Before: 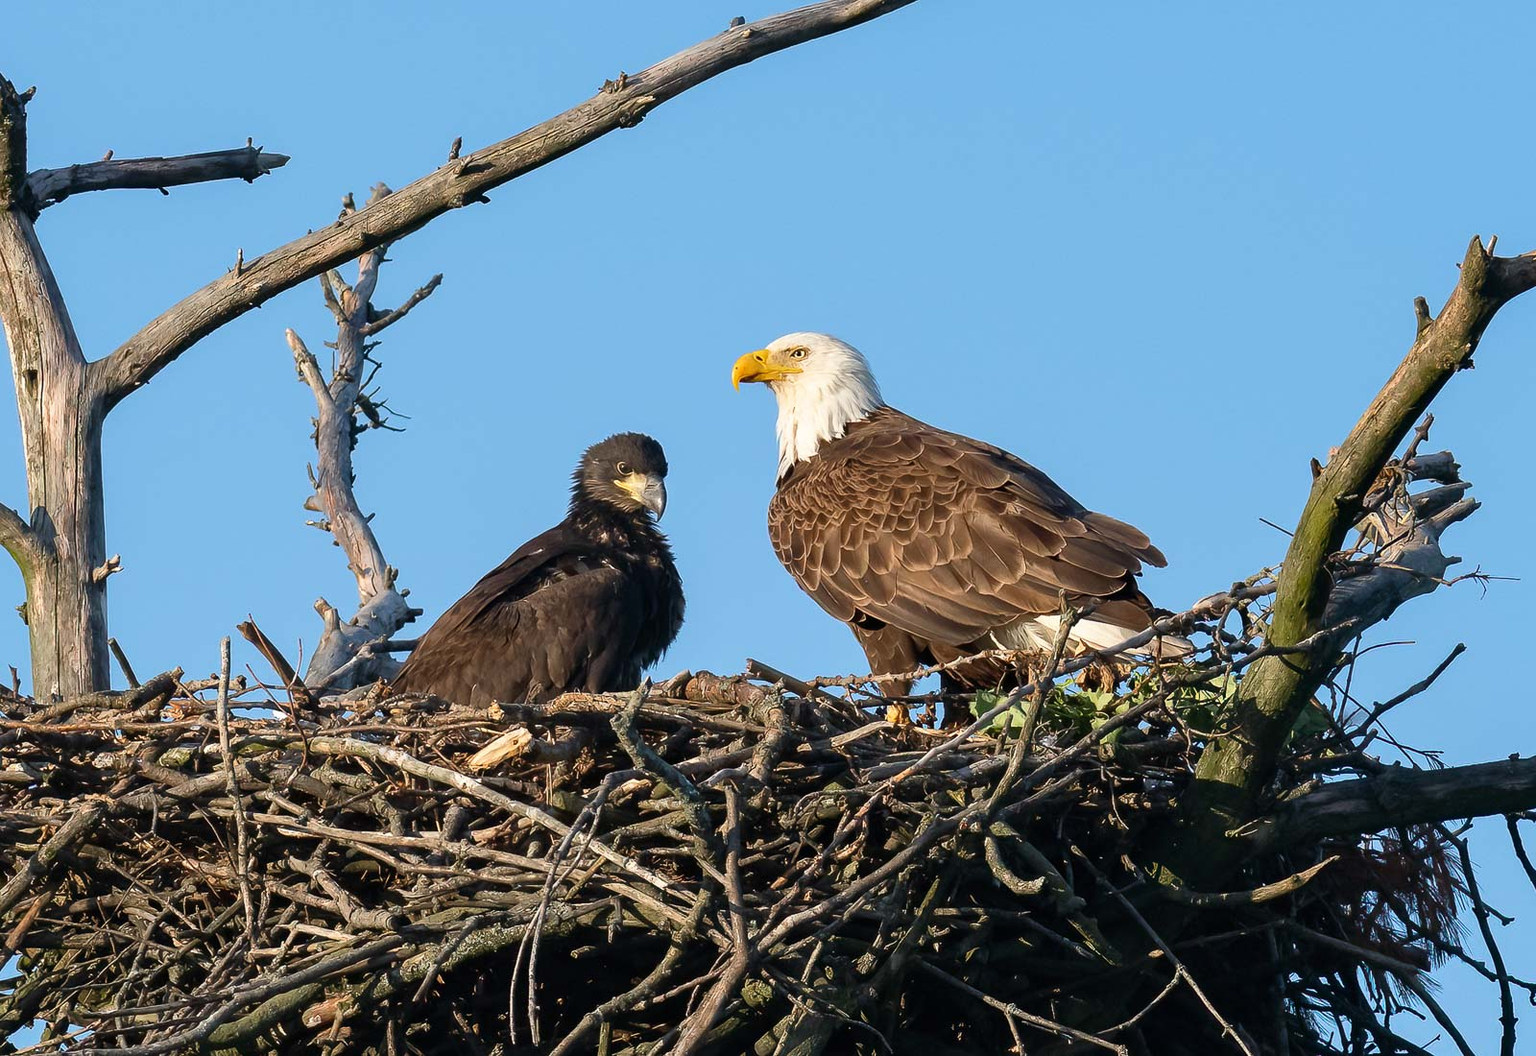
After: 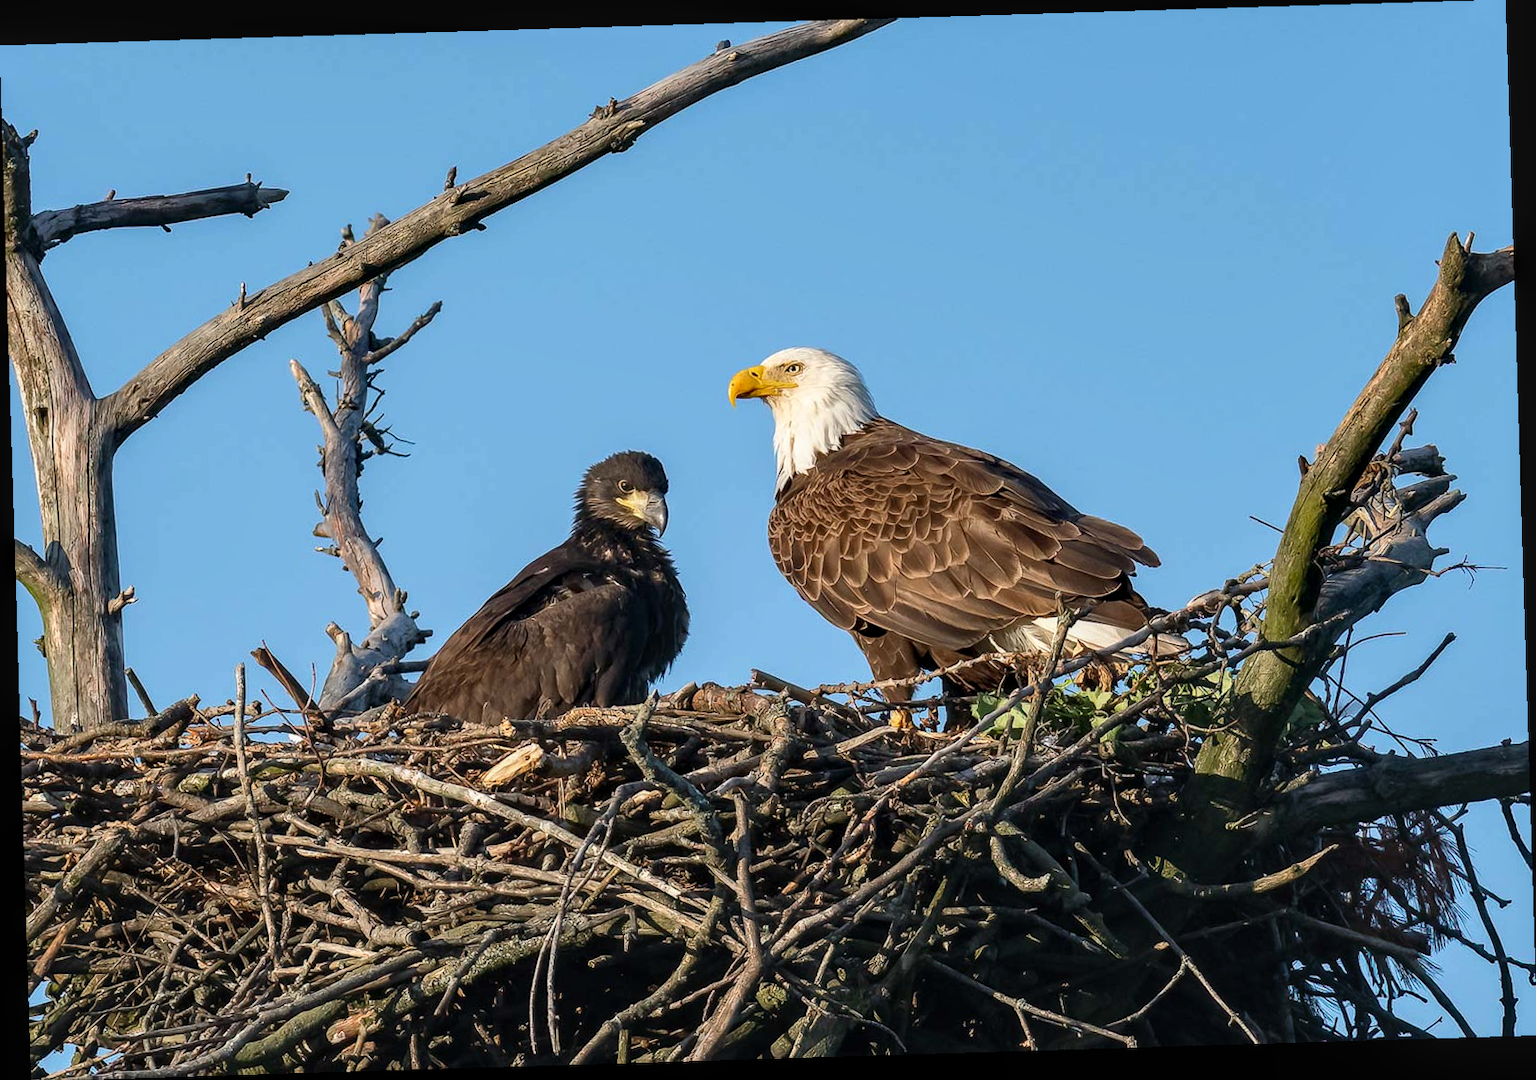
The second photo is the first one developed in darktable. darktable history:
local contrast: on, module defaults
tone curve: color space Lab, linked channels, preserve colors none
white balance: red 1, blue 1
rotate and perspective: rotation -1.75°, automatic cropping off
